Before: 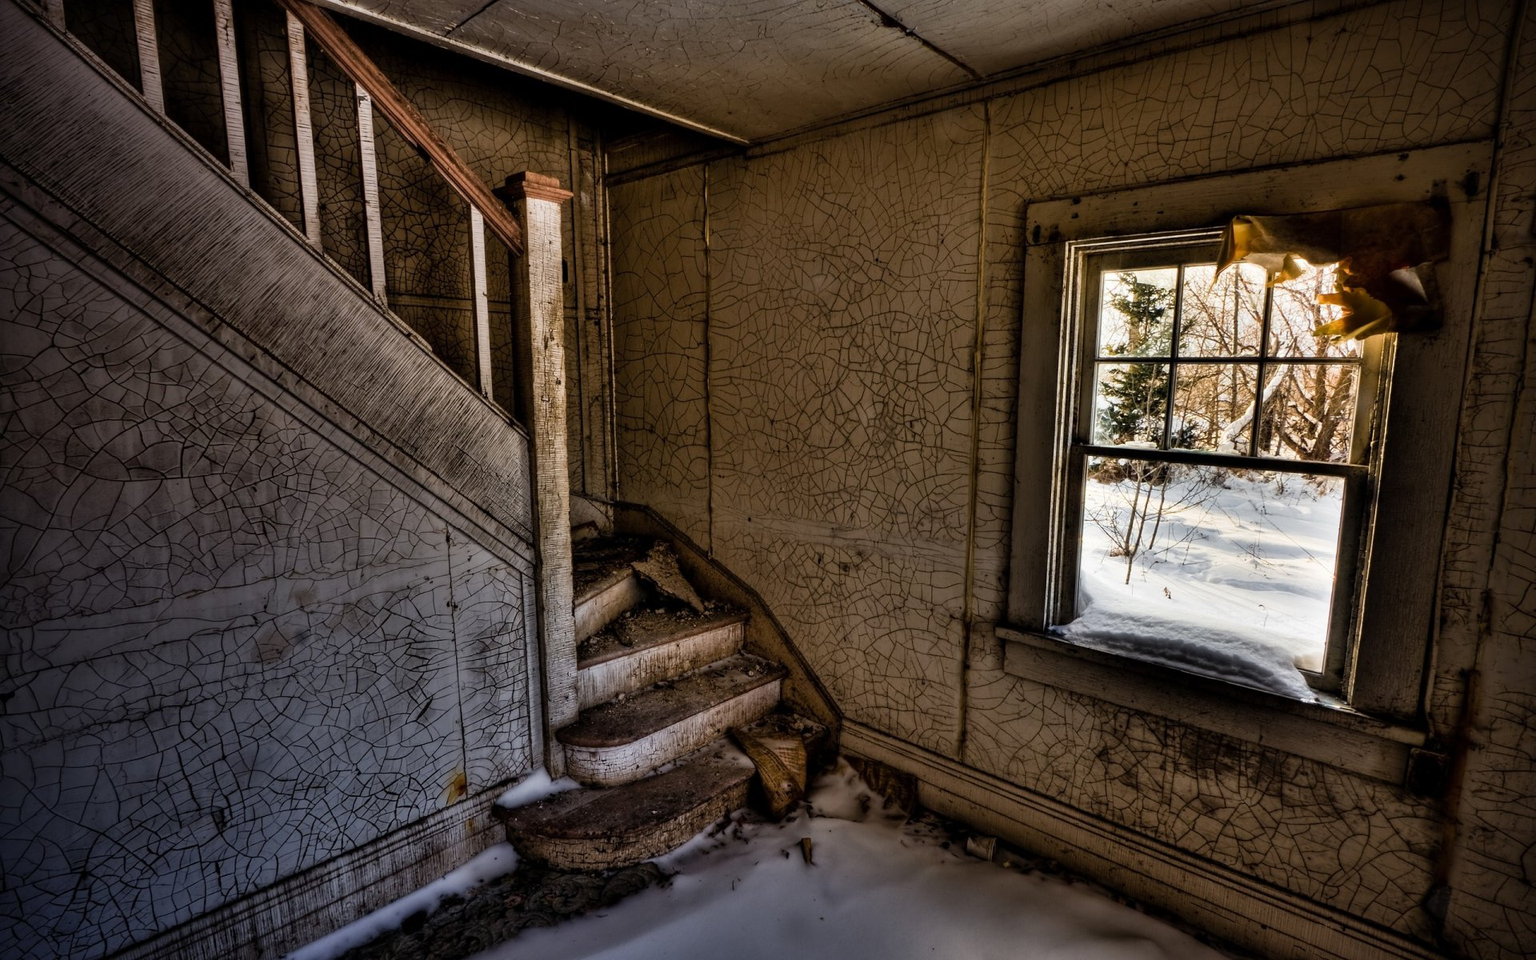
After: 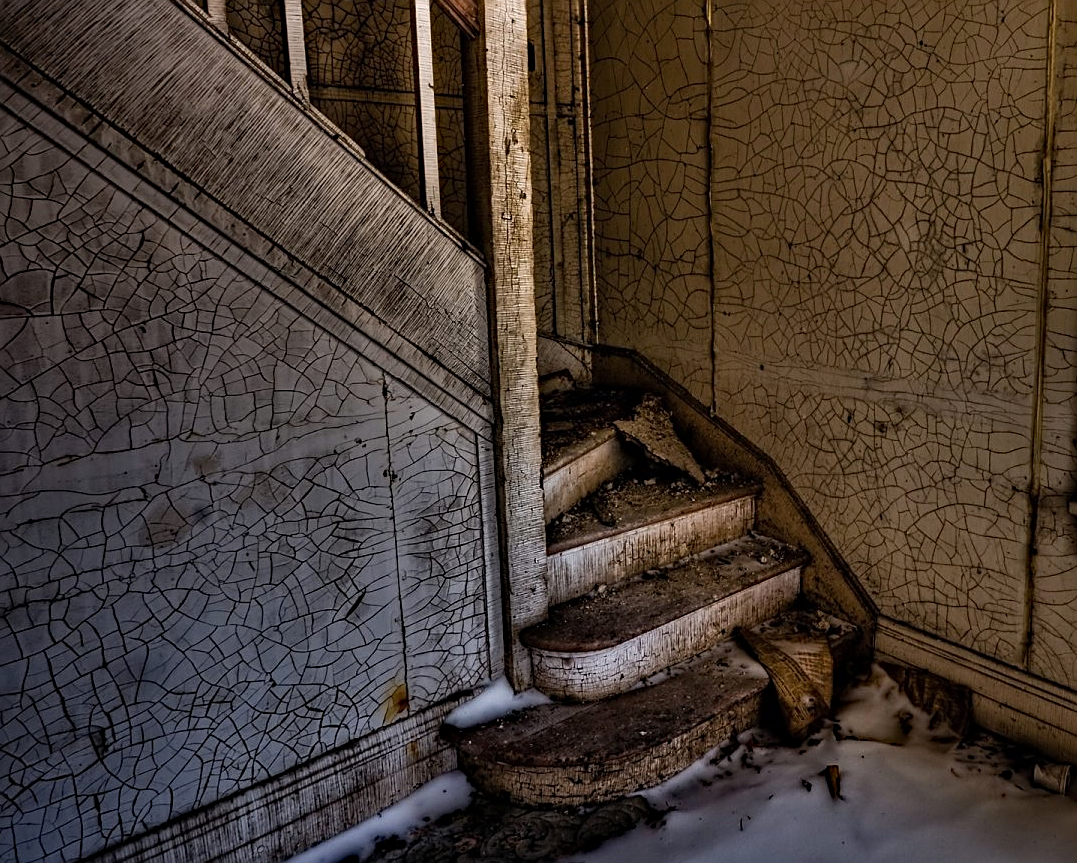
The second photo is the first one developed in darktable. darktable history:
crop: left 9.14%, top 23.53%, right 34.72%, bottom 4.531%
sharpen: on, module defaults
tone equalizer: edges refinement/feathering 500, mask exposure compensation -1.57 EV, preserve details no
haze removal: strength 0.276, distance 0.252, compatibility mode true, adaptive false
